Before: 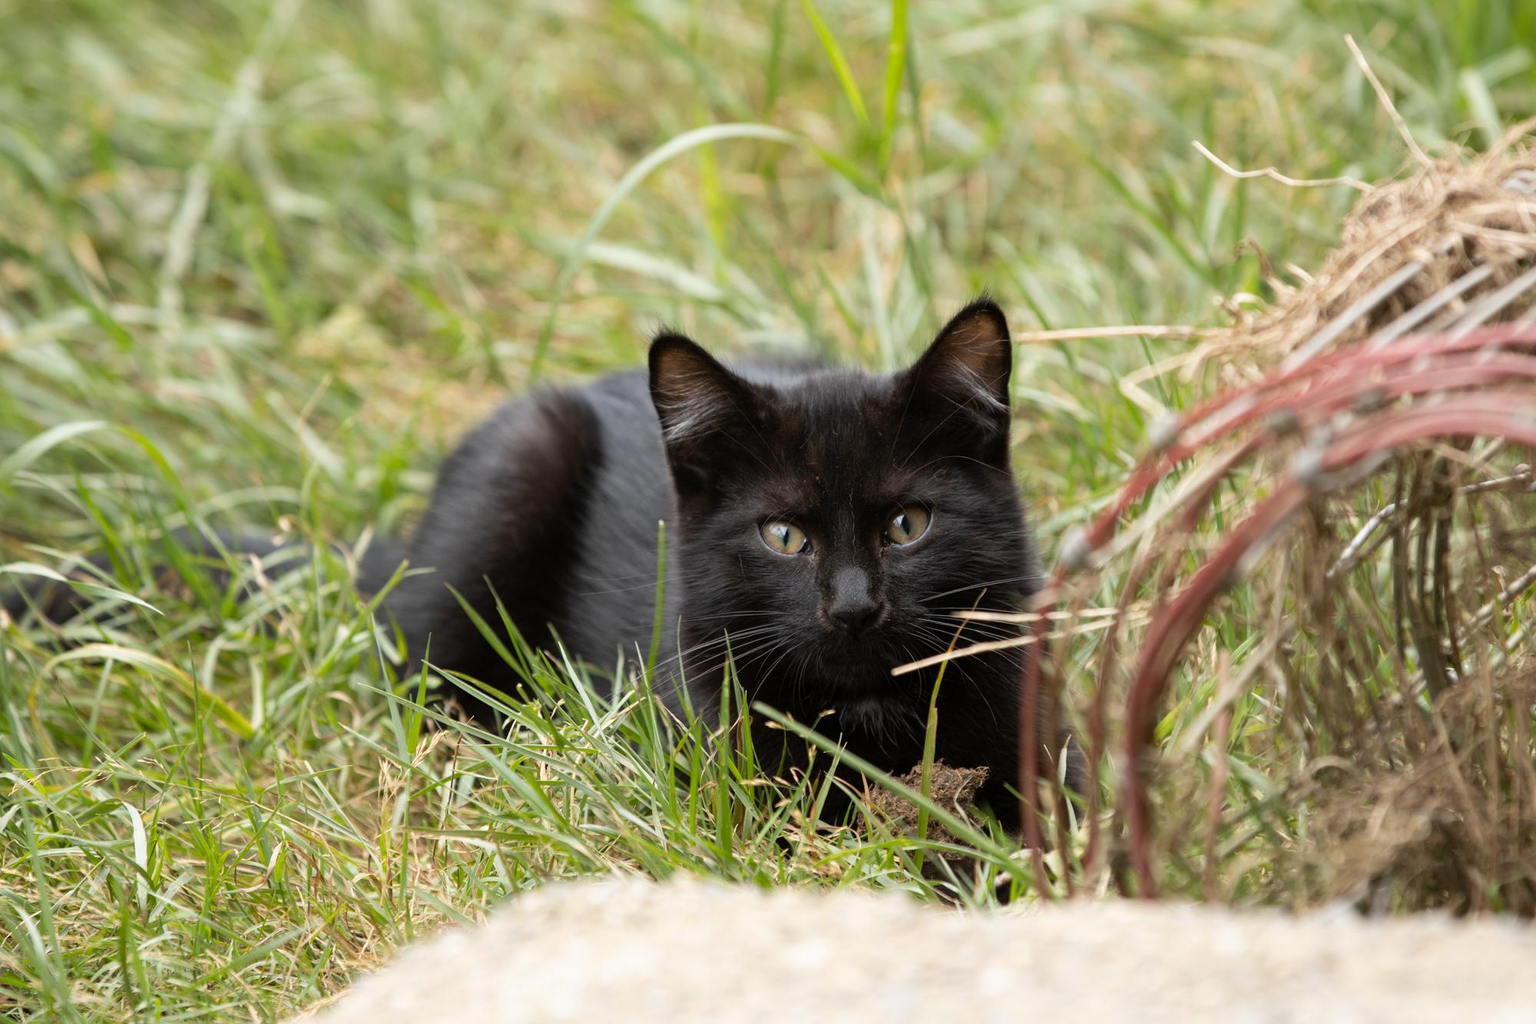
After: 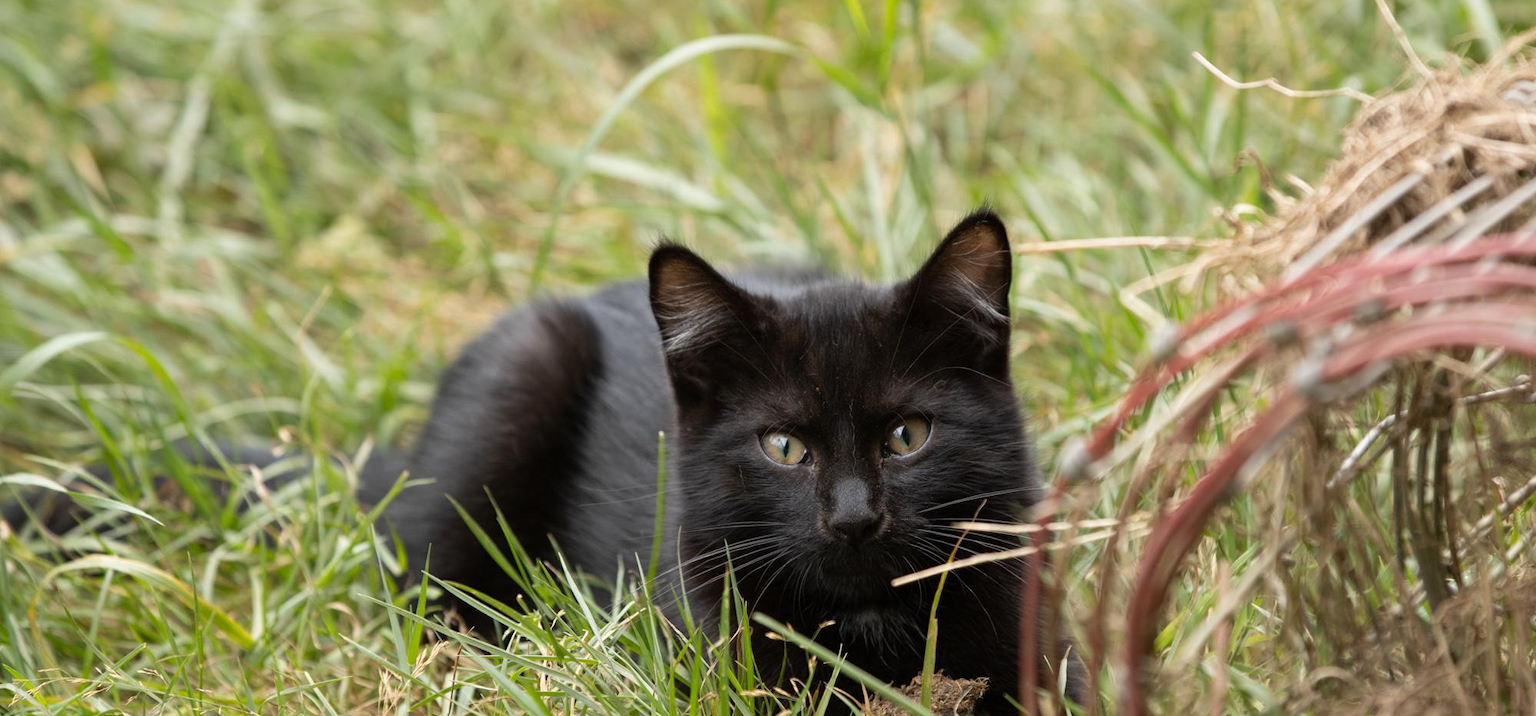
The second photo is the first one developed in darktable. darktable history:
crop and rotate: top 8.724%, bottom 21.262%
